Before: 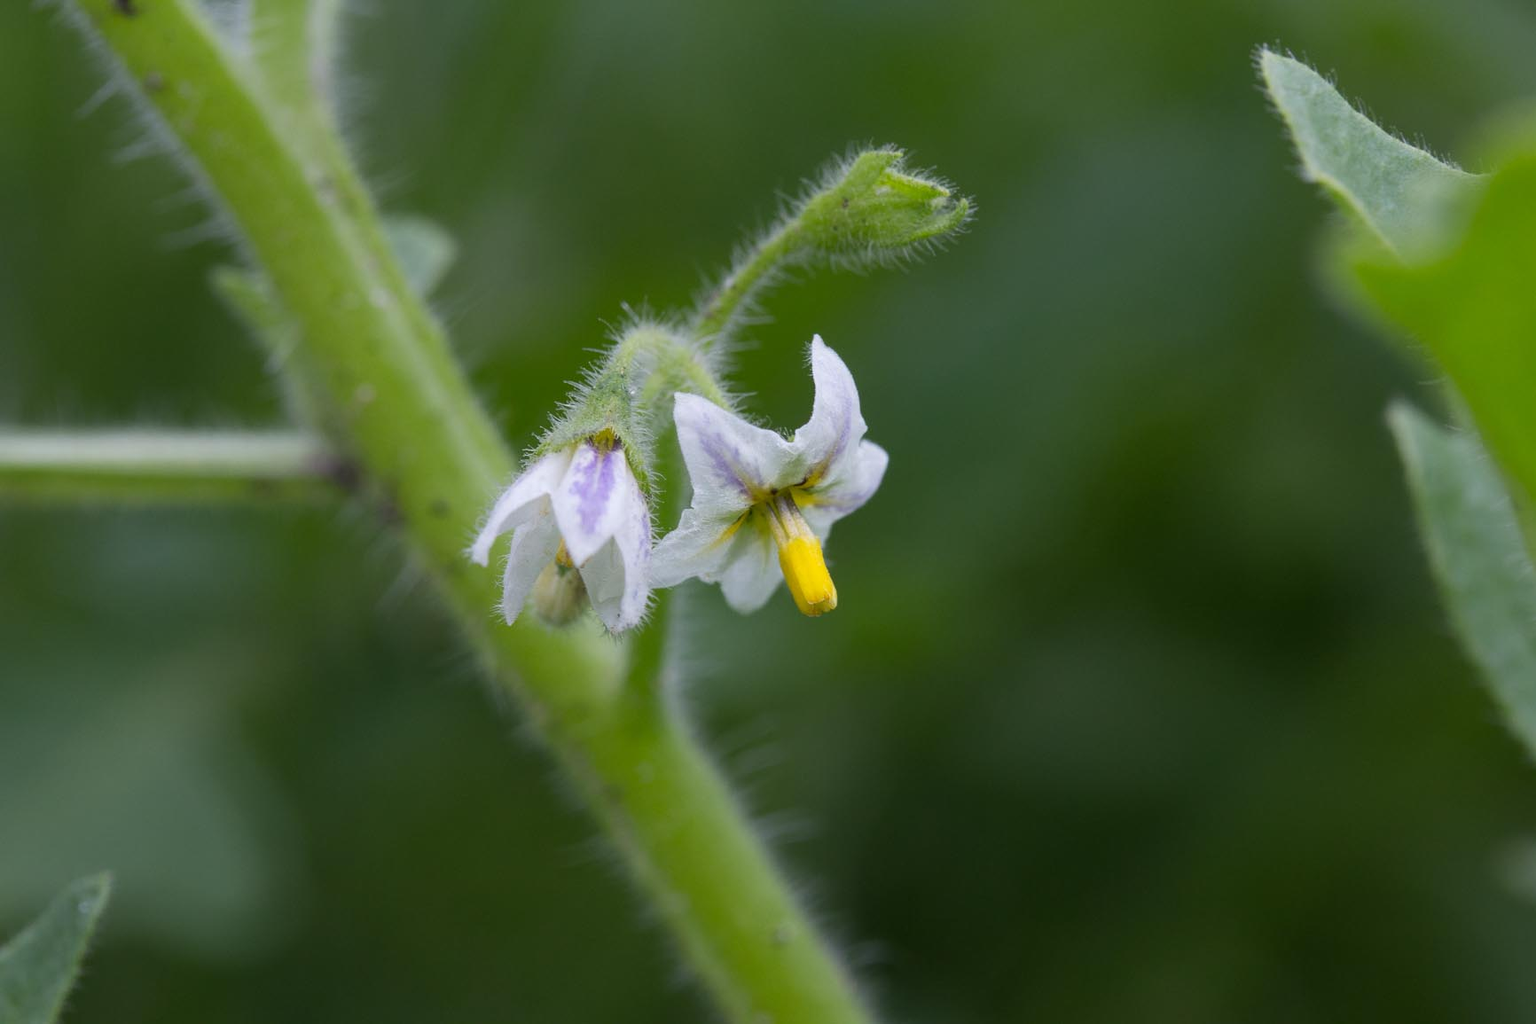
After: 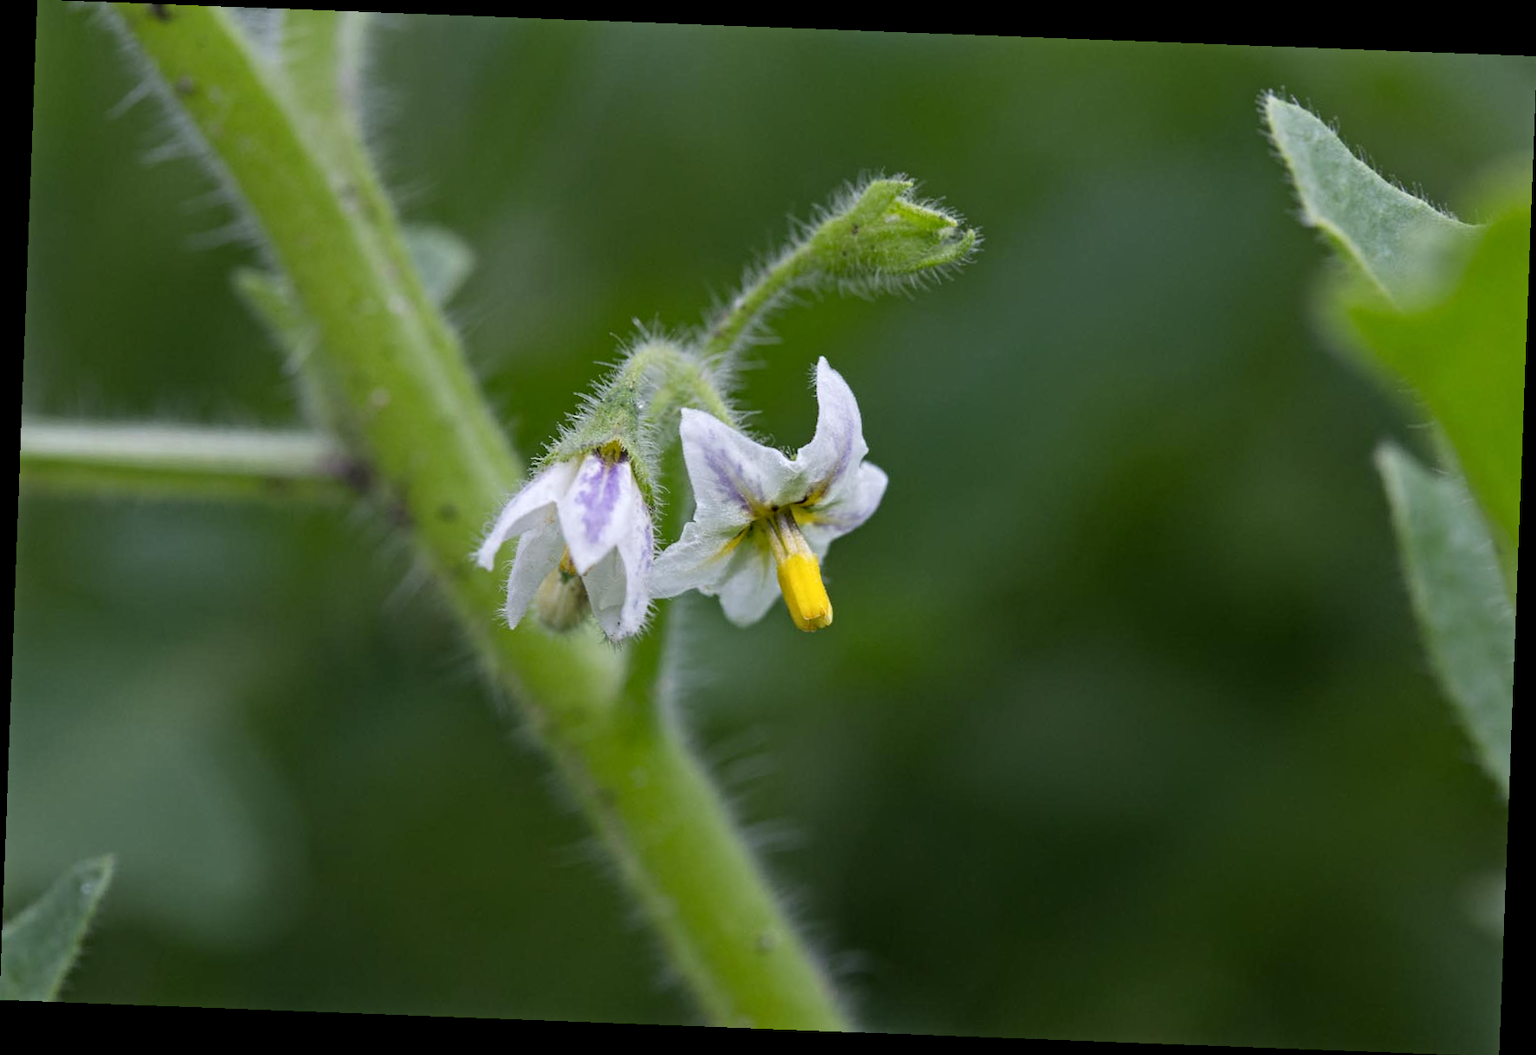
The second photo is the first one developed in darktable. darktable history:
contrast equalizer: y [[0.5, 0.501, 0.525, 0.597, 0.58, 0.514], [0.5 ×6], [0.5 ×6], [0 ×6], [0 ×6]]
rotate and perspective: rotation 2.17°, automatic cropping off
tone equalizer: on, module defaults
